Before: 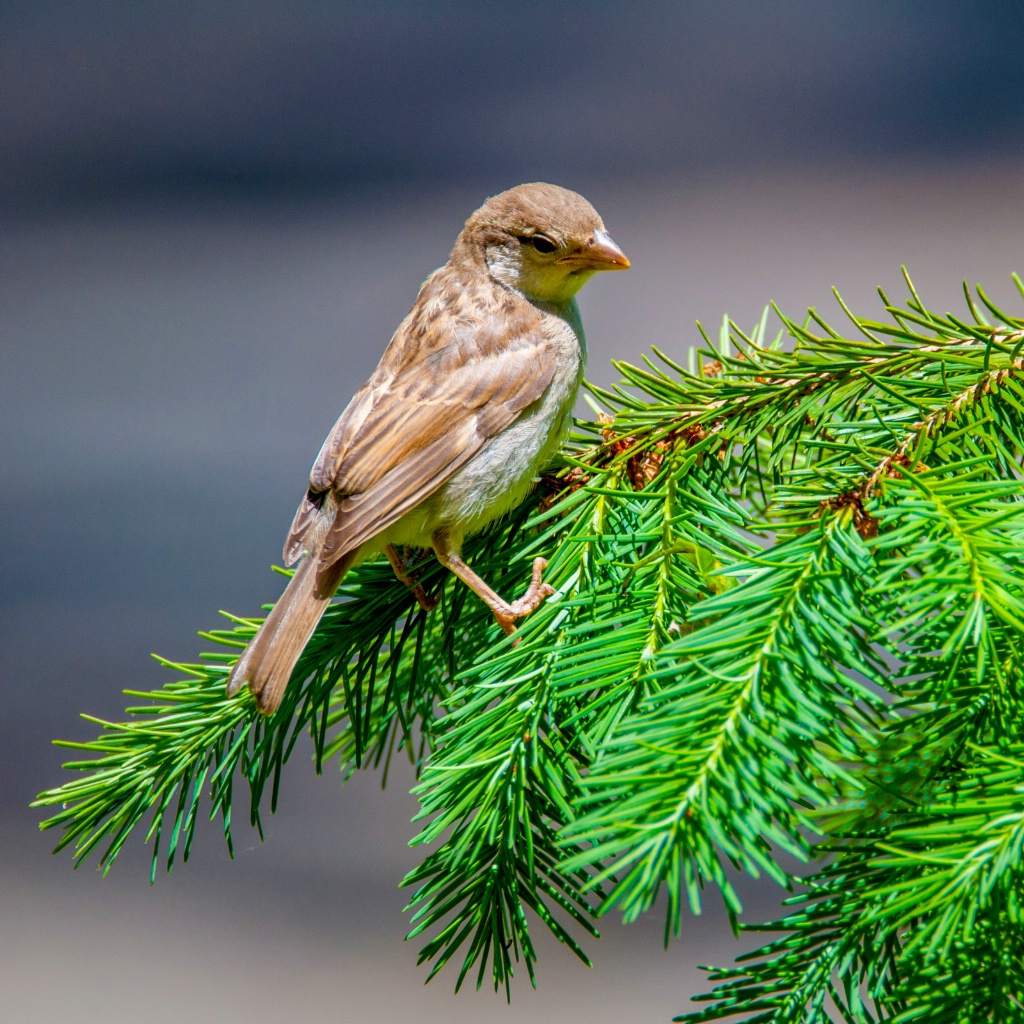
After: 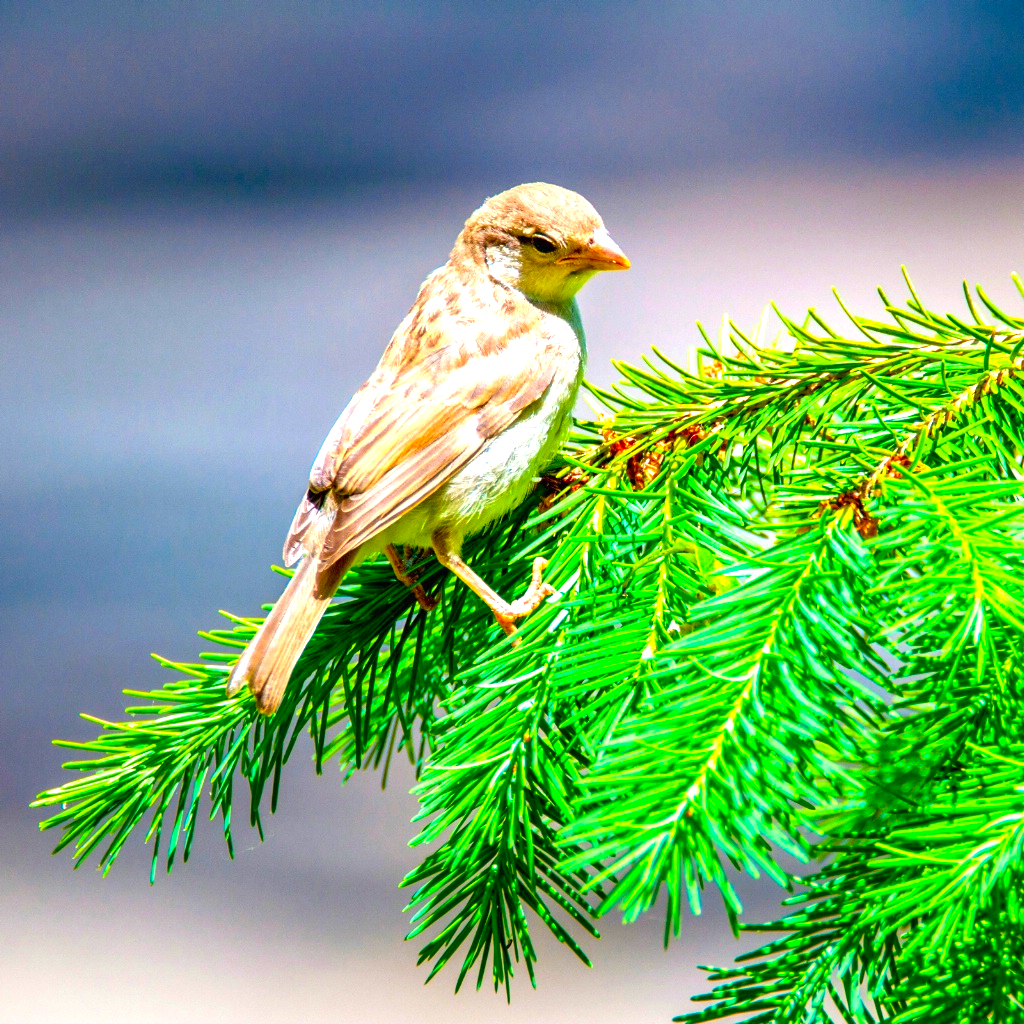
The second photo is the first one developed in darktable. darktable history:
contrast brightness saturation: brightness -0.026, saturation 0.36
exposure: black level correction 0, exposure 1.348 EV, compensate highlight preservation false
